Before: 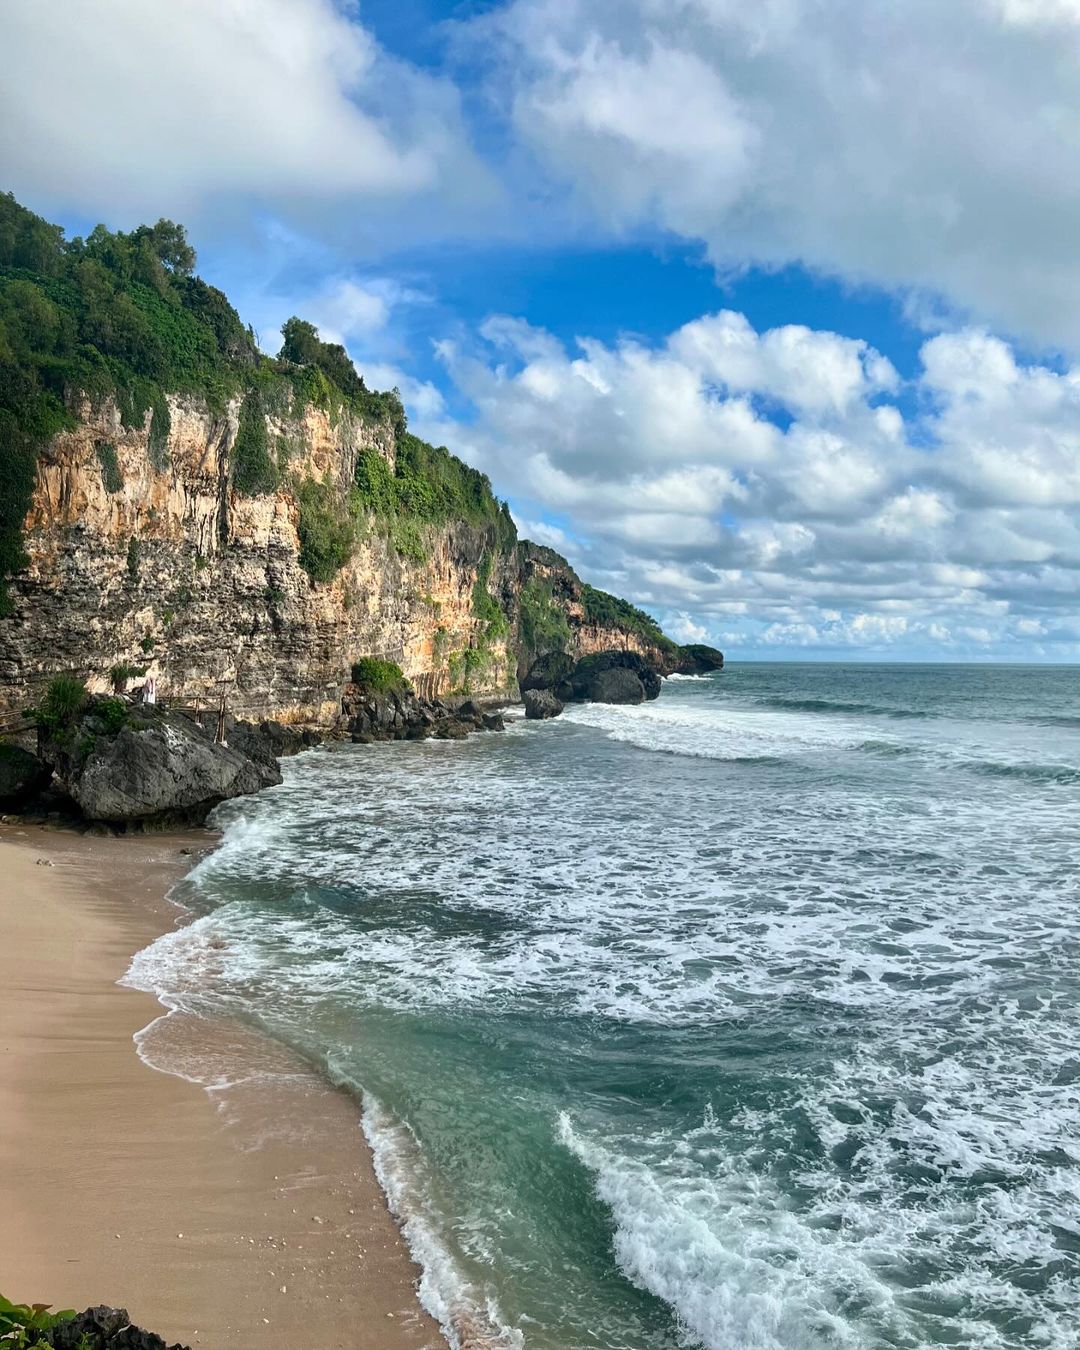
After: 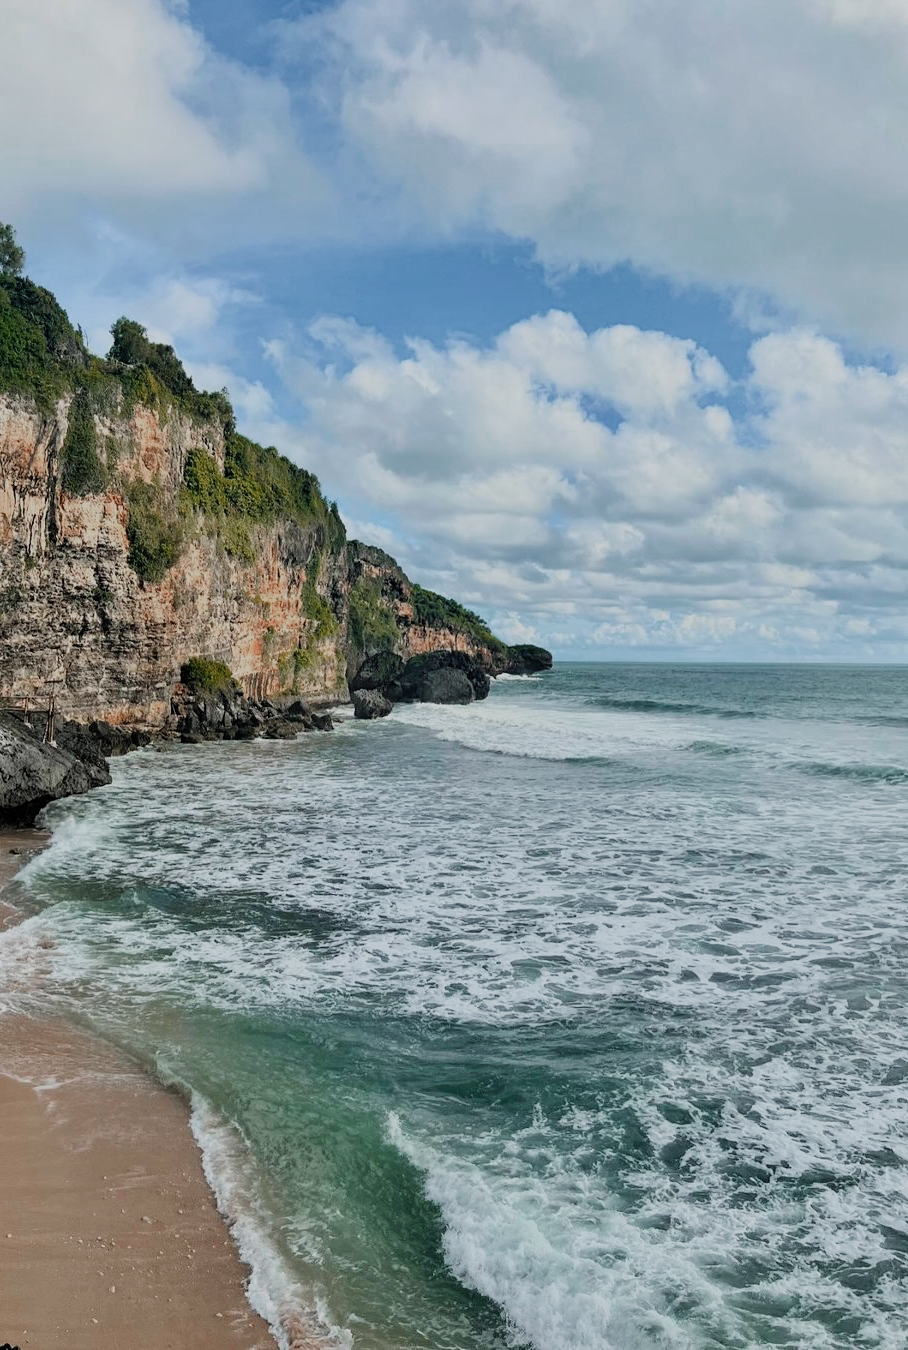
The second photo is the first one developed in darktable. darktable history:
crop: left 15.848%
filmic rgb: black relative exposure -7.21 EV, white relative exposure 5.36 EV, hardness 3.03, color science v4 (2020)
color zones: curves: ch0 [(0, 0.299) (0.25, 0.383) (0.456, 0.352) (0.736, 0.571)]; ch1 [(0, 0.63) (0.151, 0.568) (0.254, 0.416) (0.47, 0.558) (0.732, 0.37) (0.909, 0.492)]; ch2 [(0.004, 0.604) (0.158, 0.443) (0.257, 0.403) (0.761, 0.468)]
